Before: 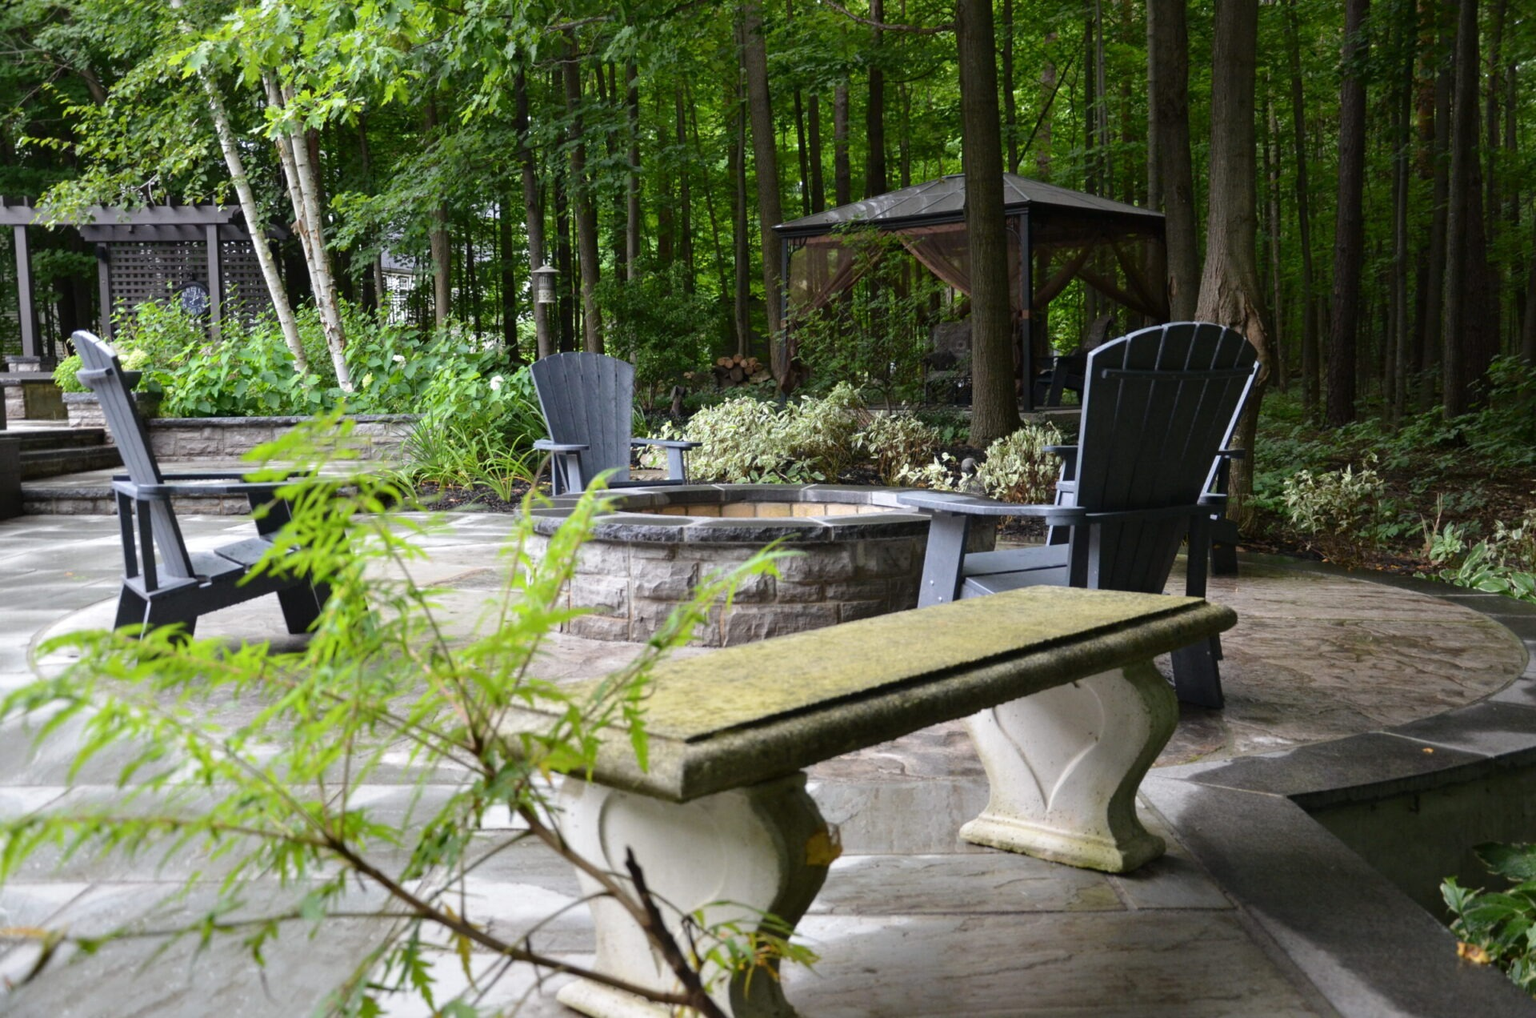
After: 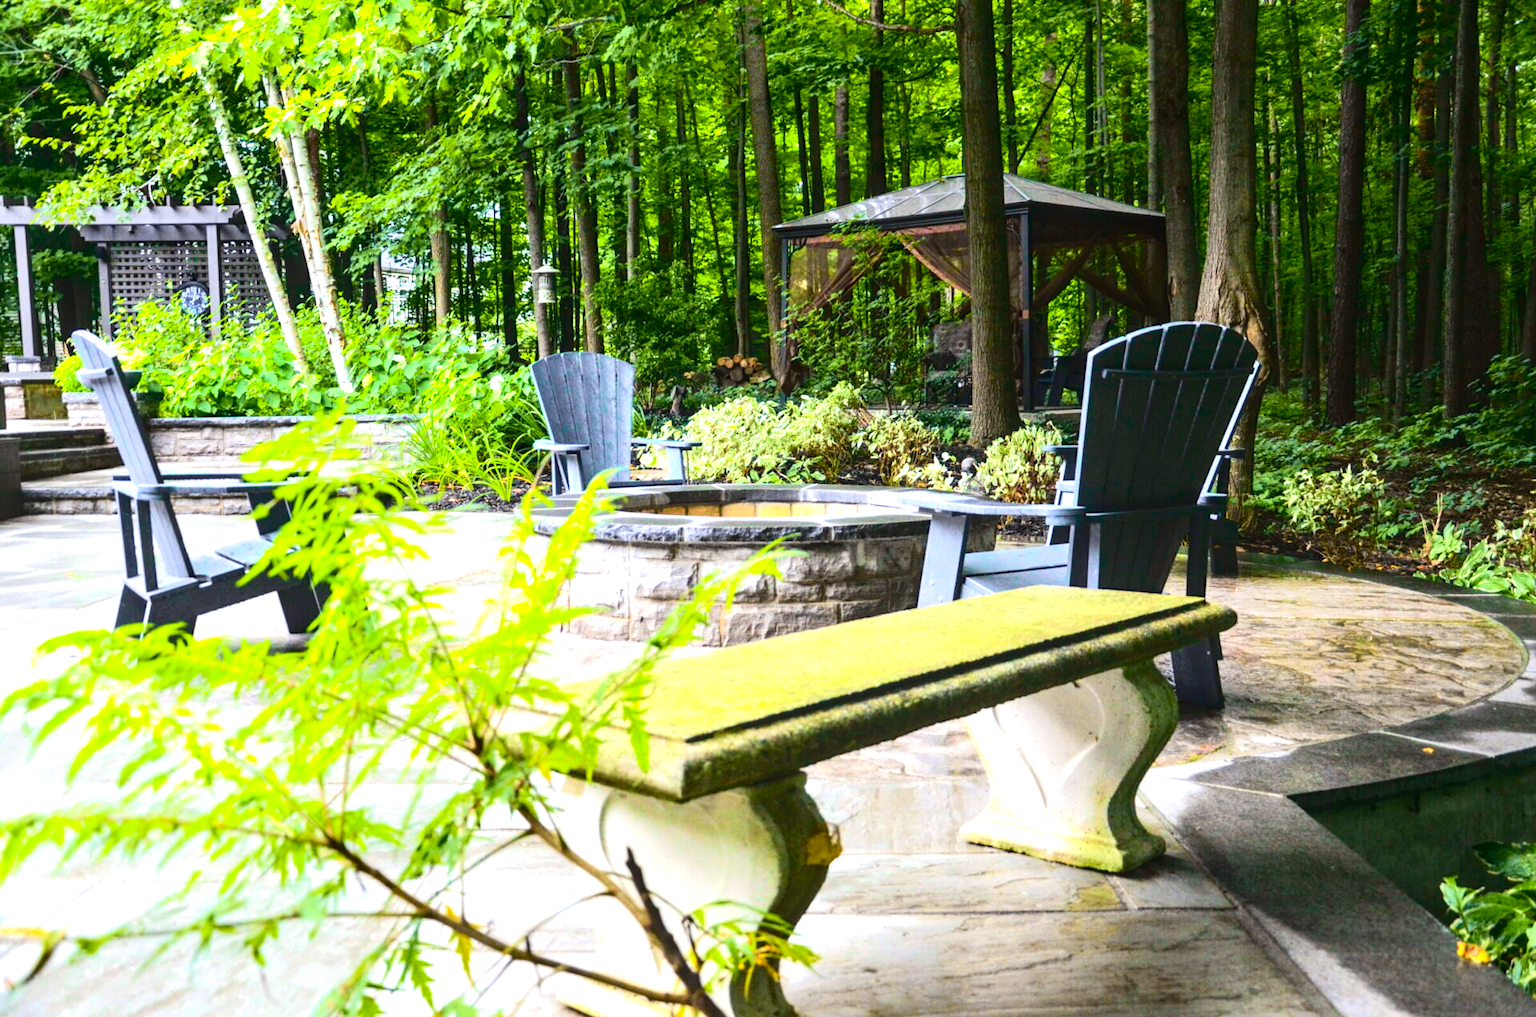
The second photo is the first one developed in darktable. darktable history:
tone curve: curves: ch0 [(0, 0.037) (0.045, 0.055) (0.155, 0.138) (0.29, 0.325) (0.428, 0.513) (0.604, 0.71) (0.824, 0.882) (1, 0.965)]; ch1 [(0, 0) (0.339, 0.334) (0.445, 0.419) (0.476, 0.454) (0.498, 0.498) (0.53, 0.515) (0.557, 0.556) (0.609, 0.649) (0.716, 0.746) (1, 1)]; ch2 [(0, 0) (0.327, 0.318) (0.417, 0.426) (0.46, 0.453) (0.502, 0.5) (0.526, 0.52) (0.554, 0.541) (0.626, 0.65) (0.749, 0.746) (1, 1)], color space Lab, independent channels, preserve colors none
velvia: on, module defaults
color balance rgb: linear chroma grading › shadows -10%, linear chroma grading › global chroma 20%, perceptual saturation grading › global saturation 15%, perceptual brilliance grading › global brilliance 30%, perceptual brilliance grading › highlights 12%, perceptual brilliance grading › mid-tones 24%, global vibrance 20%
local contrast: on, module defaults
